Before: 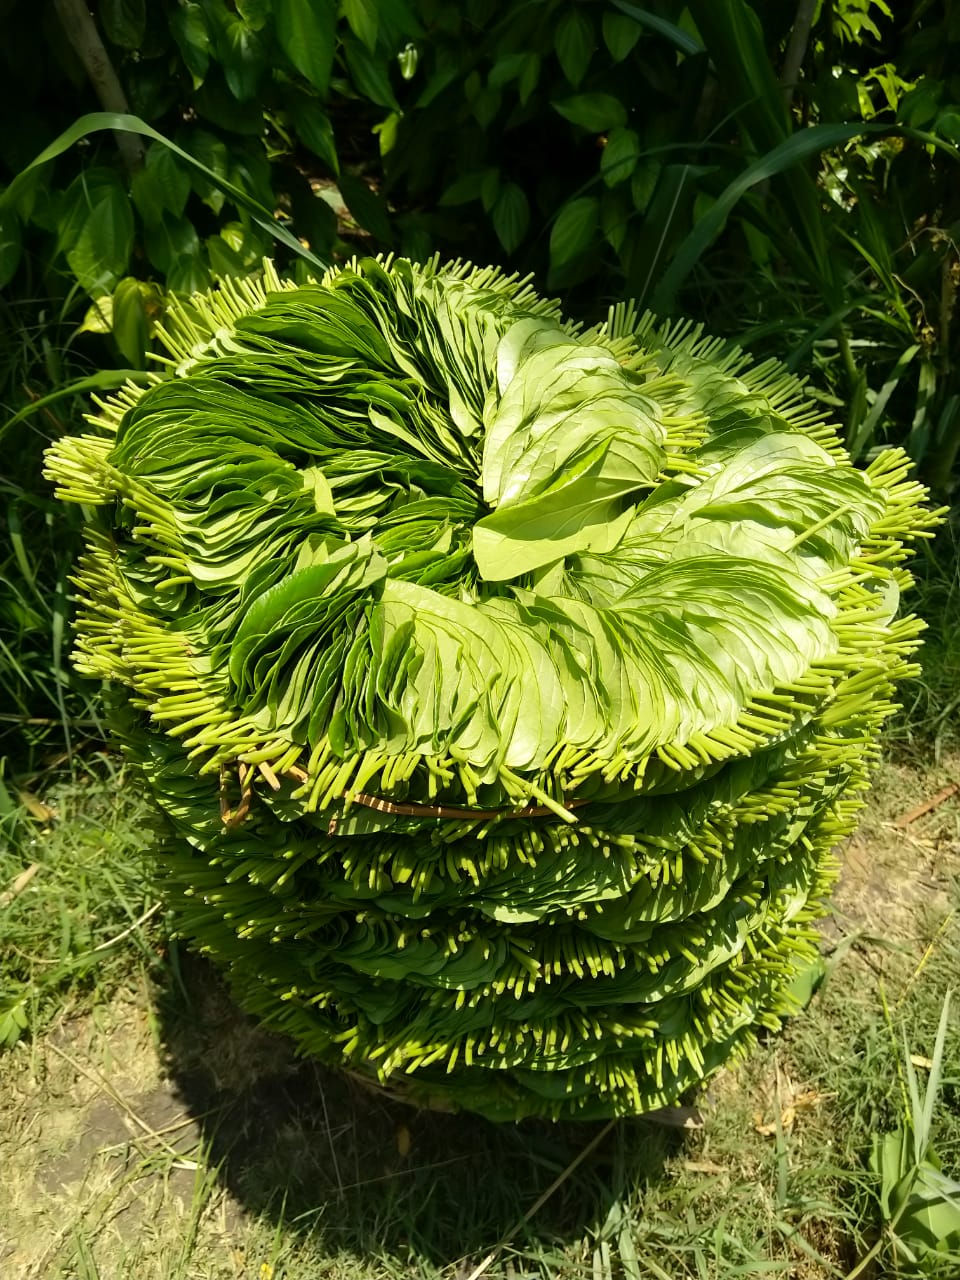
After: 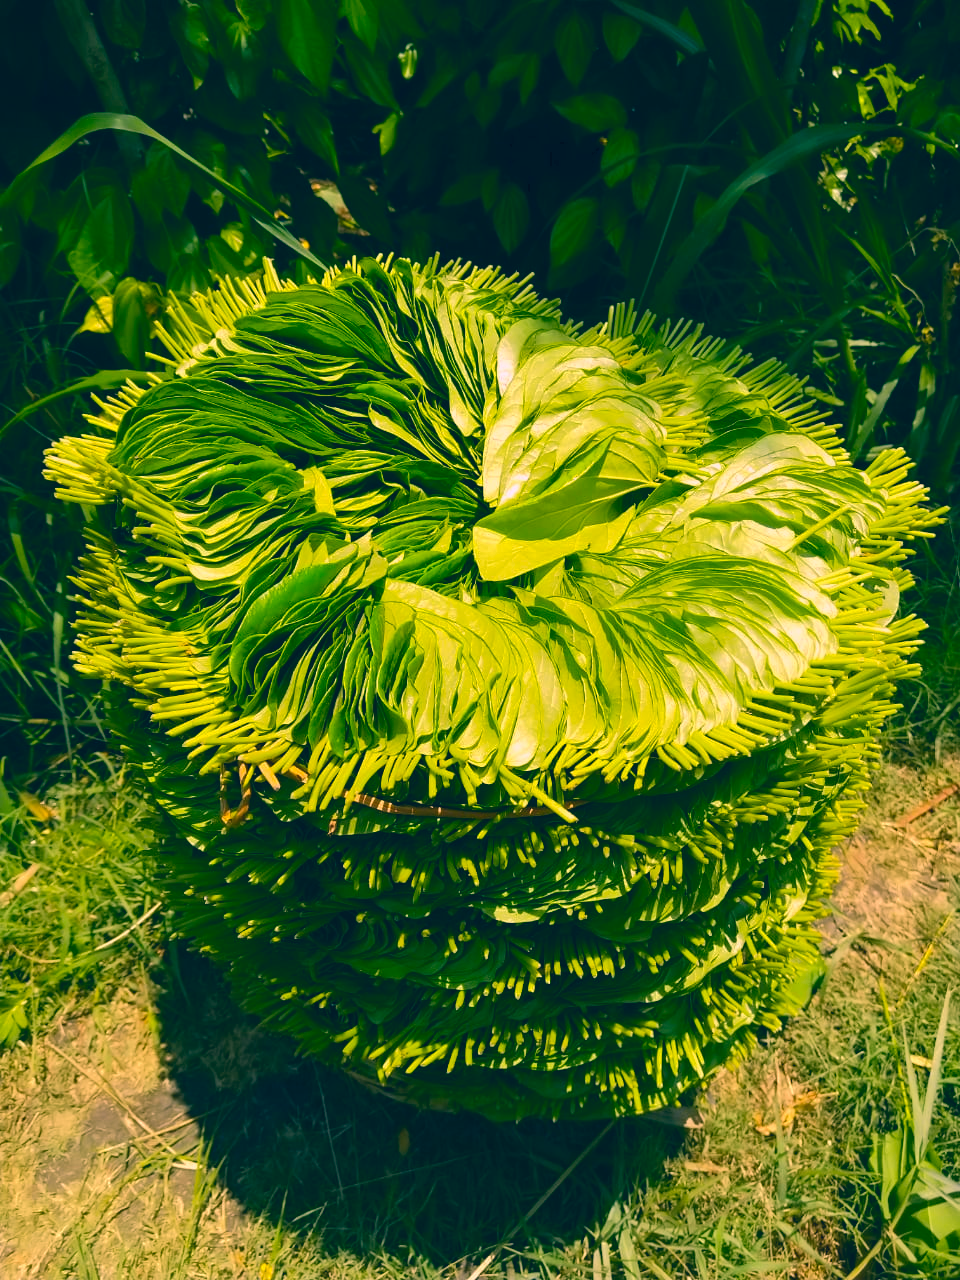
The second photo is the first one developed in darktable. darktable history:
color correction: highlights a* 17.38, highlights b* 0.335, shadows a* -15.36, shadows b* -13.86, saturation 1.51
tone curve: curves: ch0 [(0, 0) (0.003, 0.032) (0.011, 0.04) (0.025, 0.058) (0.044, 0.084) (0.069, 0.107) (0.1, 0.13) (0.136, 0.158) (0.177, 0.193) (0.224, 0.236) (0.277, 0.283) (0.335, 0.335) (0.399, 0.399) (0.468, 0.467) (0.543, 0.533) (0.623, 0.612) (0.709, 0.698) (0.801, 0.776) (0.898, 0.848) (1, 1)], color space Lab, independent channels, preserve colors none
